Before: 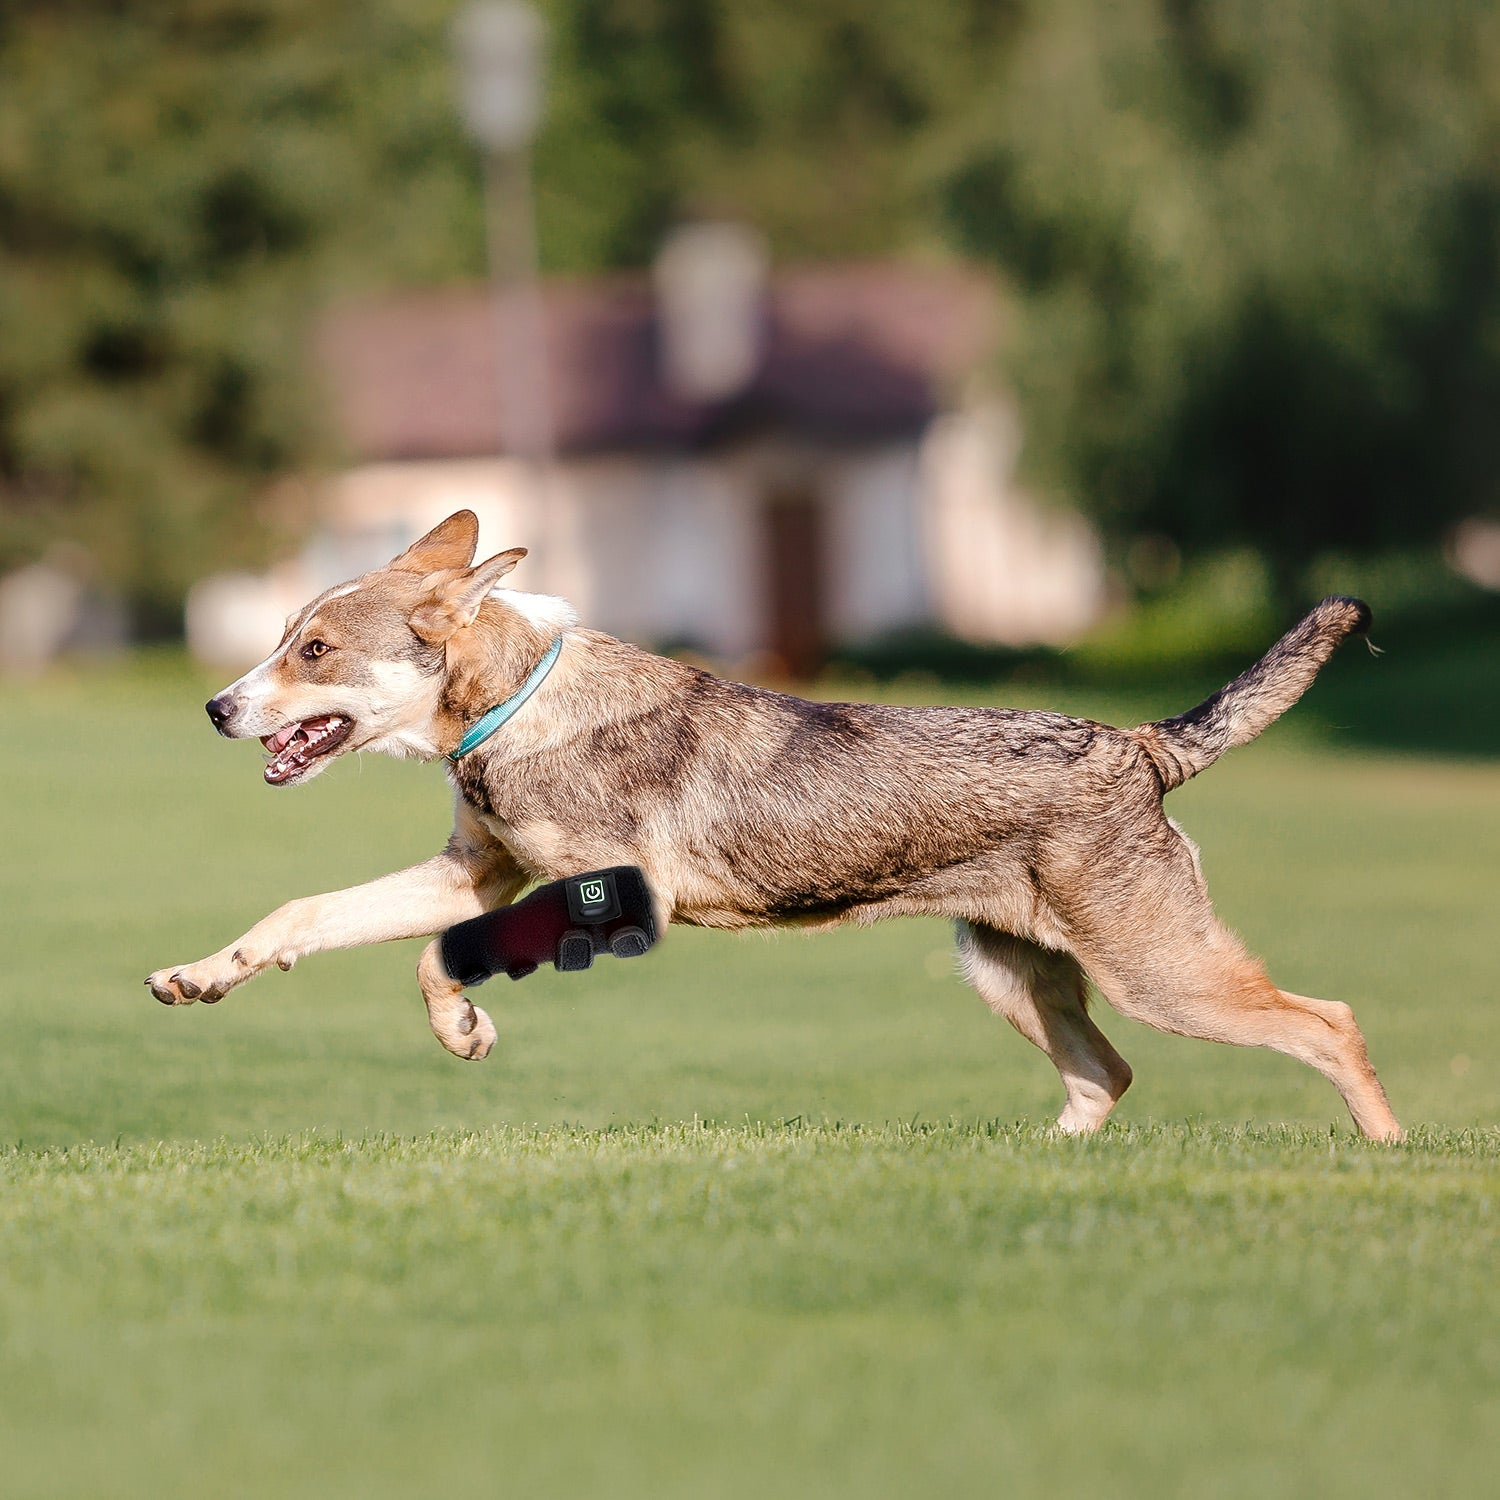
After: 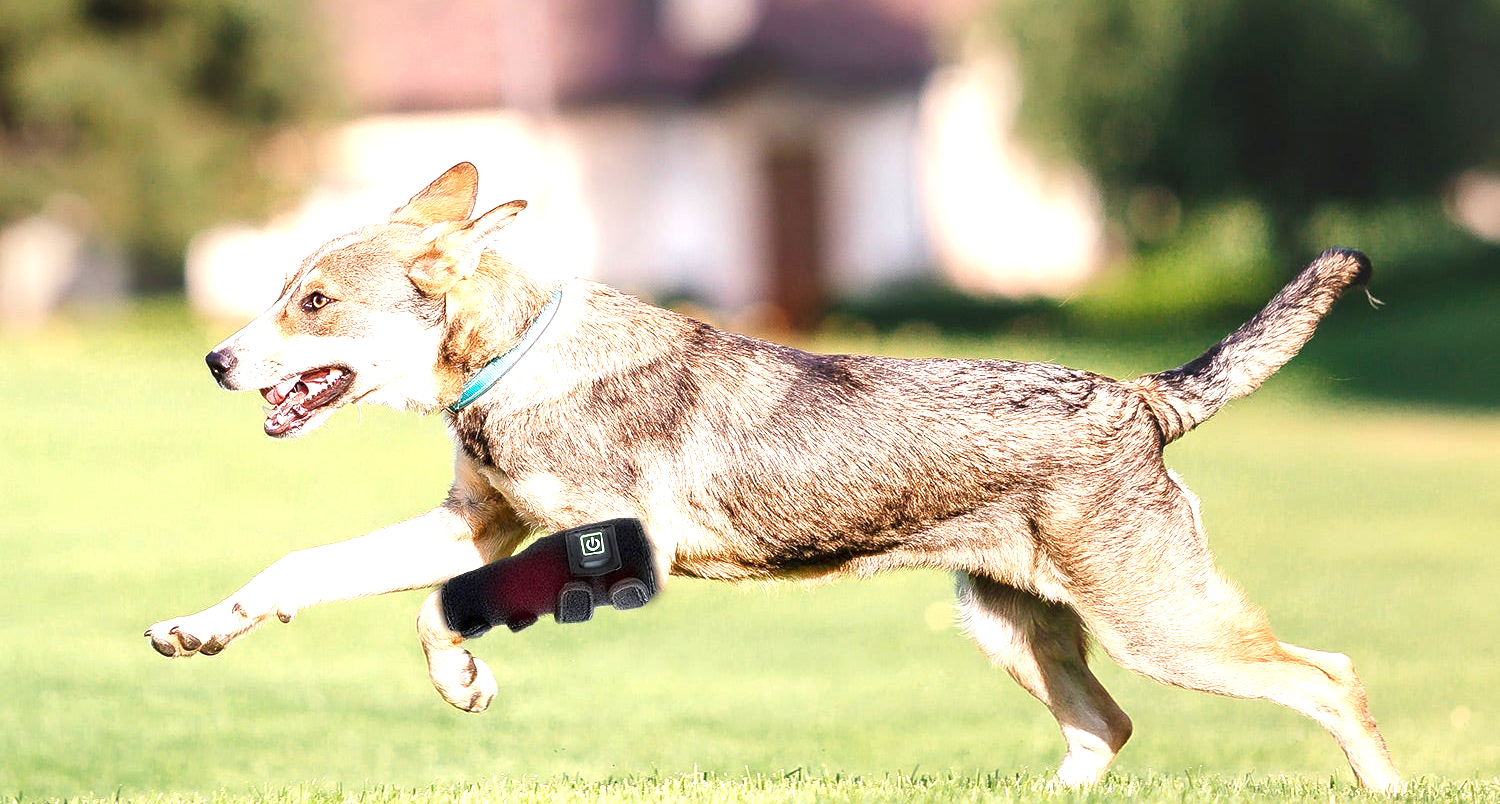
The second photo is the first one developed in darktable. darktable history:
exposure: black level correction 0, exposure 1.199 EV, compensate highlight preservation false
crop and rotate: top 23.235%, bottom 23.115%
